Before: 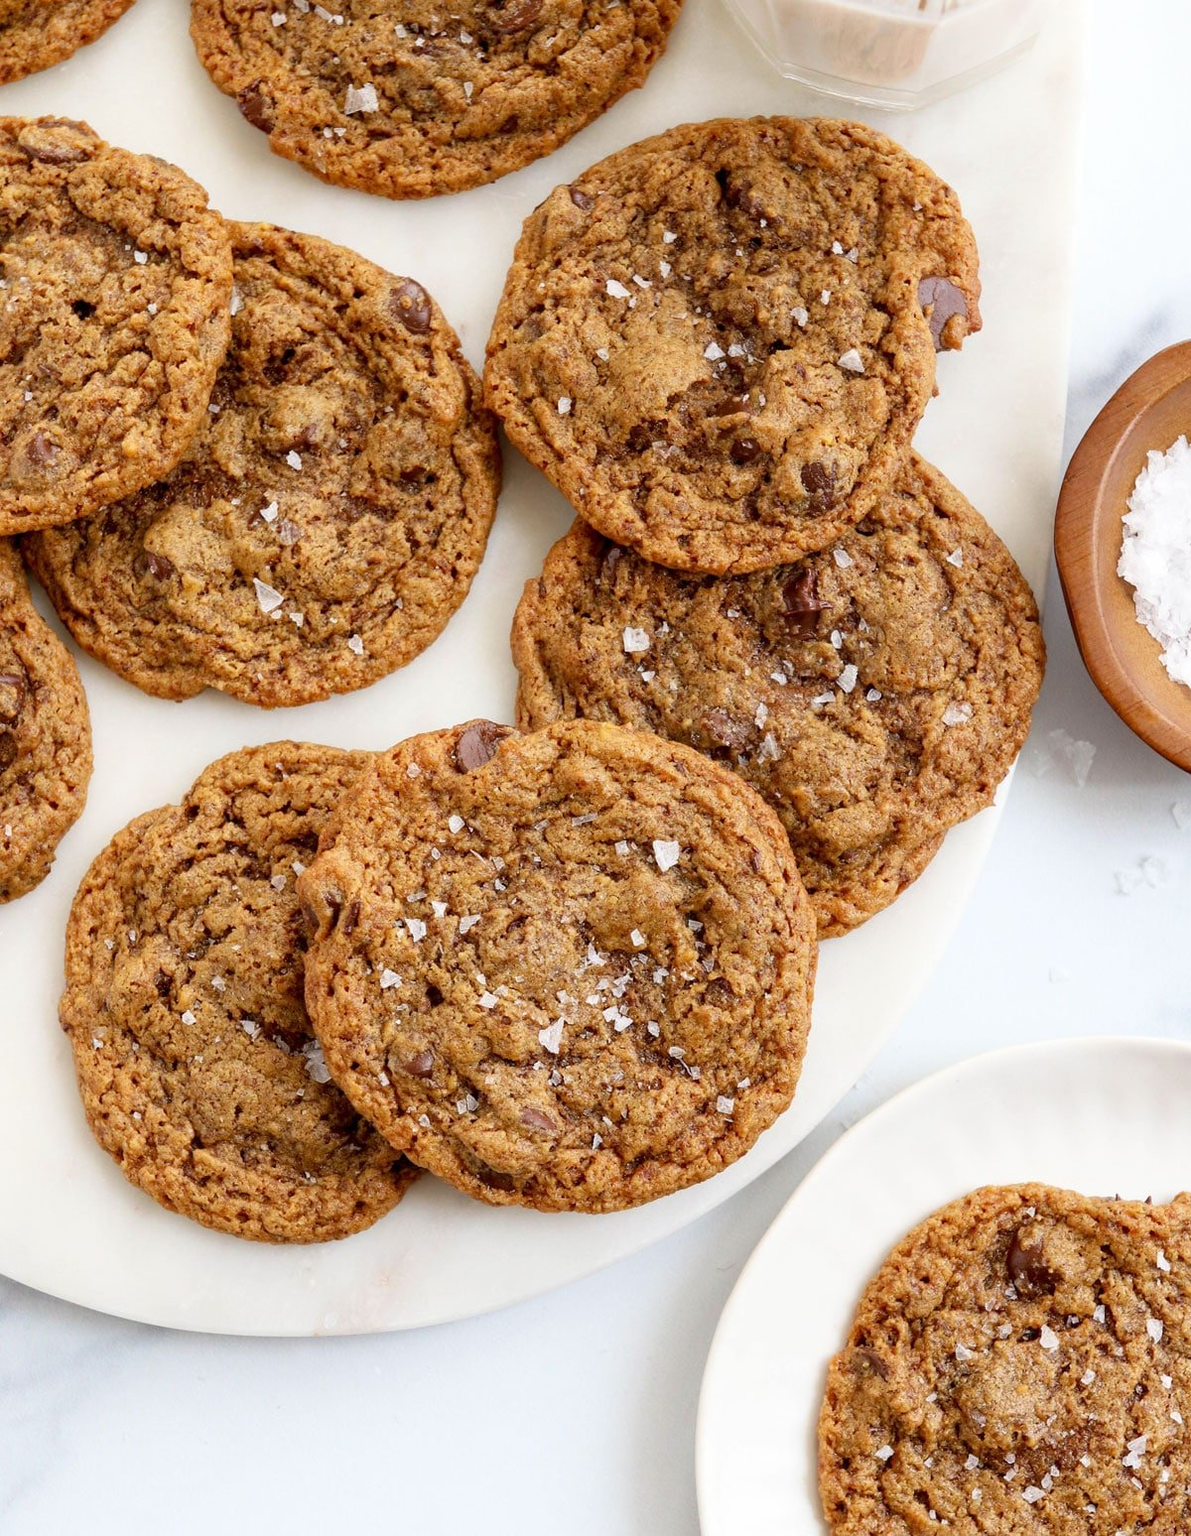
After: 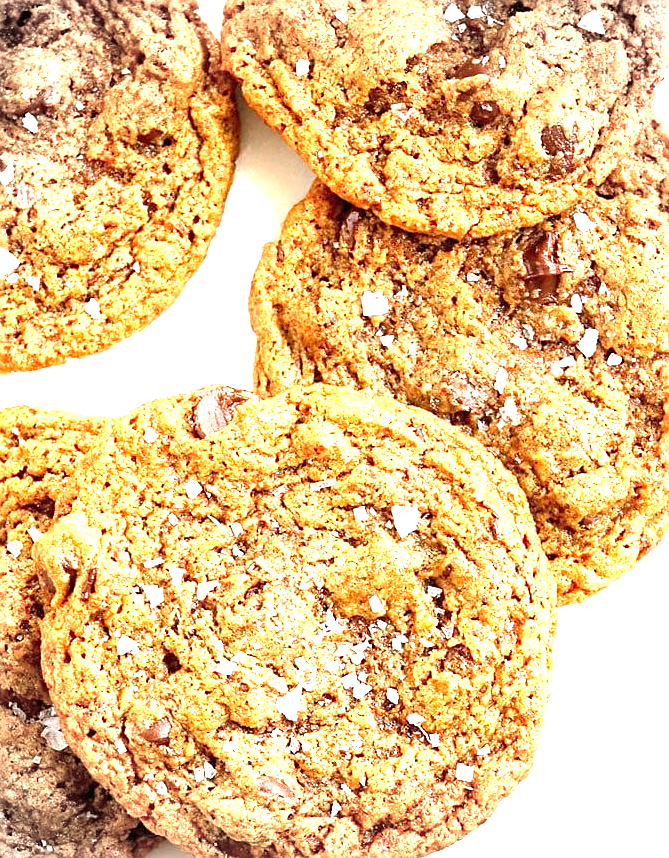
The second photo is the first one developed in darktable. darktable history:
crop and rotate: left 22.232%, top 22.088%, right 21.984%, bottom 22.431%
exposure: black level correction 0, exposure 1.998 EV, compensate exposure bias true, compensate highlight preservation false
vignetting: brightness -0.443, saturation -0.688
sharpen: amount 0.494
